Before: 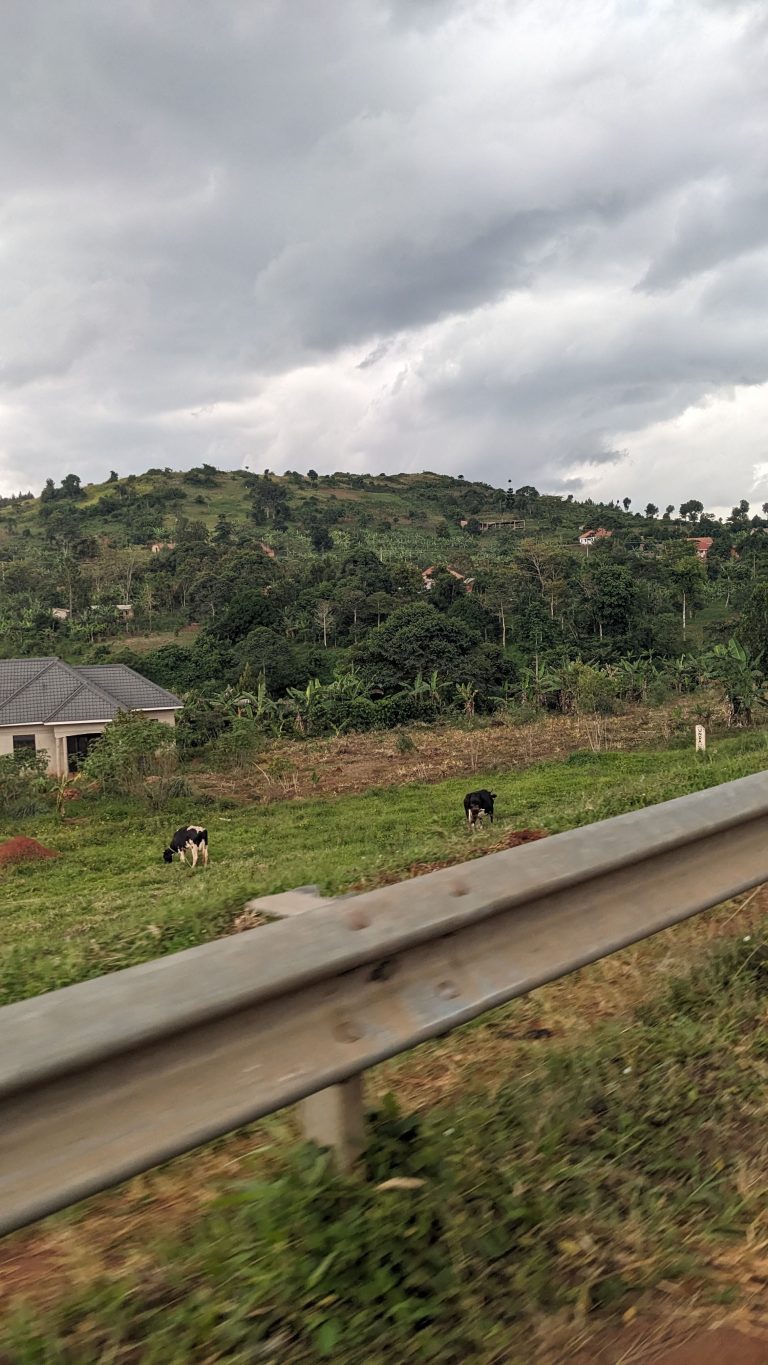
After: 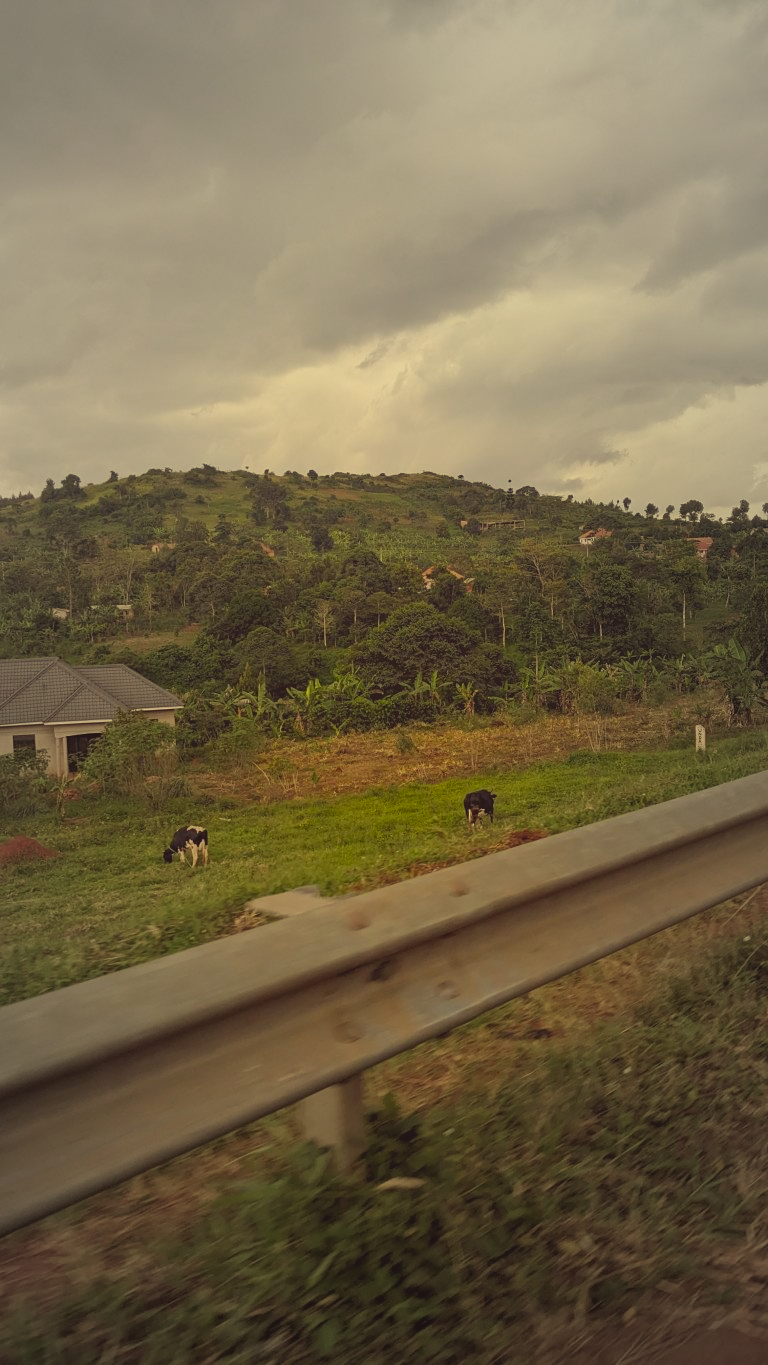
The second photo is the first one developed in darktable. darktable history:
color correction: highlights a* -0.466, highlights b* 39.88, shadows a* 9.45, shadows b* -0.832
vignetting: fall-off start 16.28%, fall-off radius 99.11%, width/height ratio 0.715
local contrast: detail 69%
